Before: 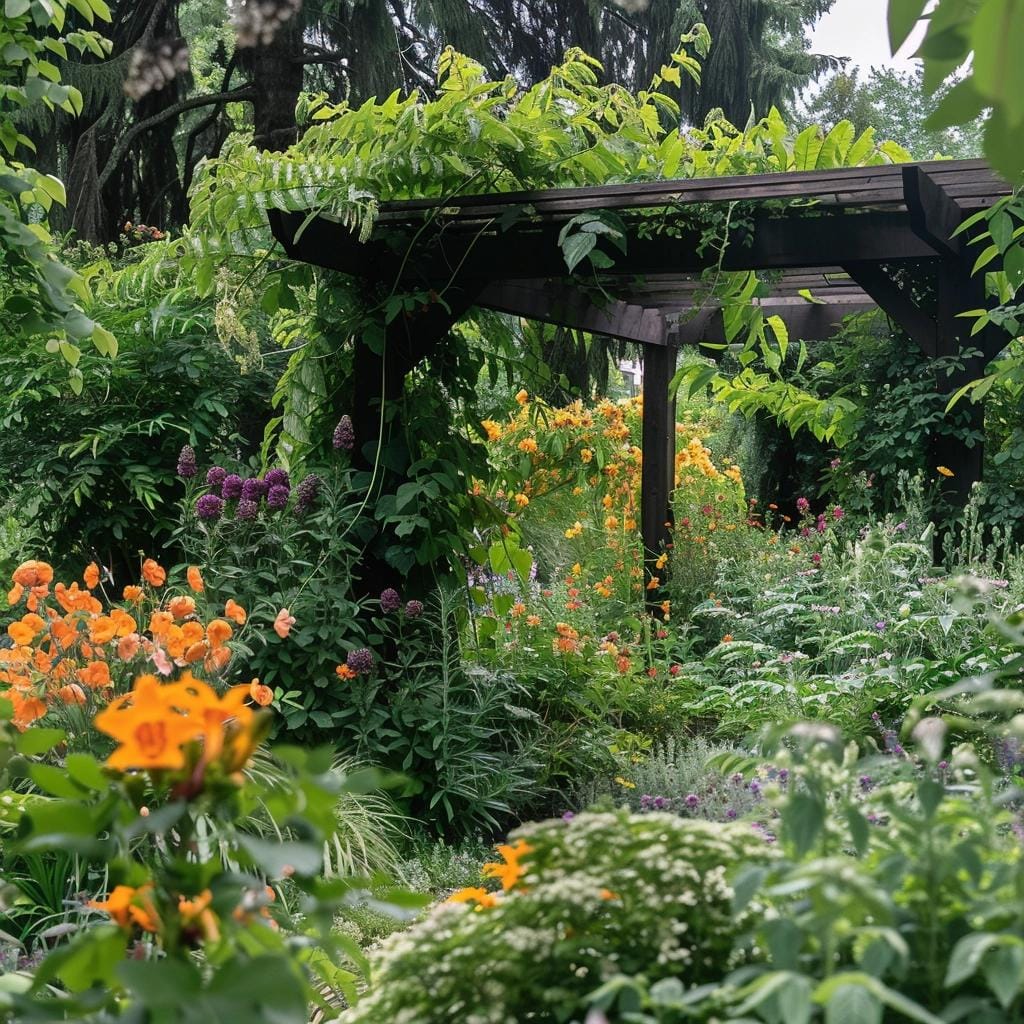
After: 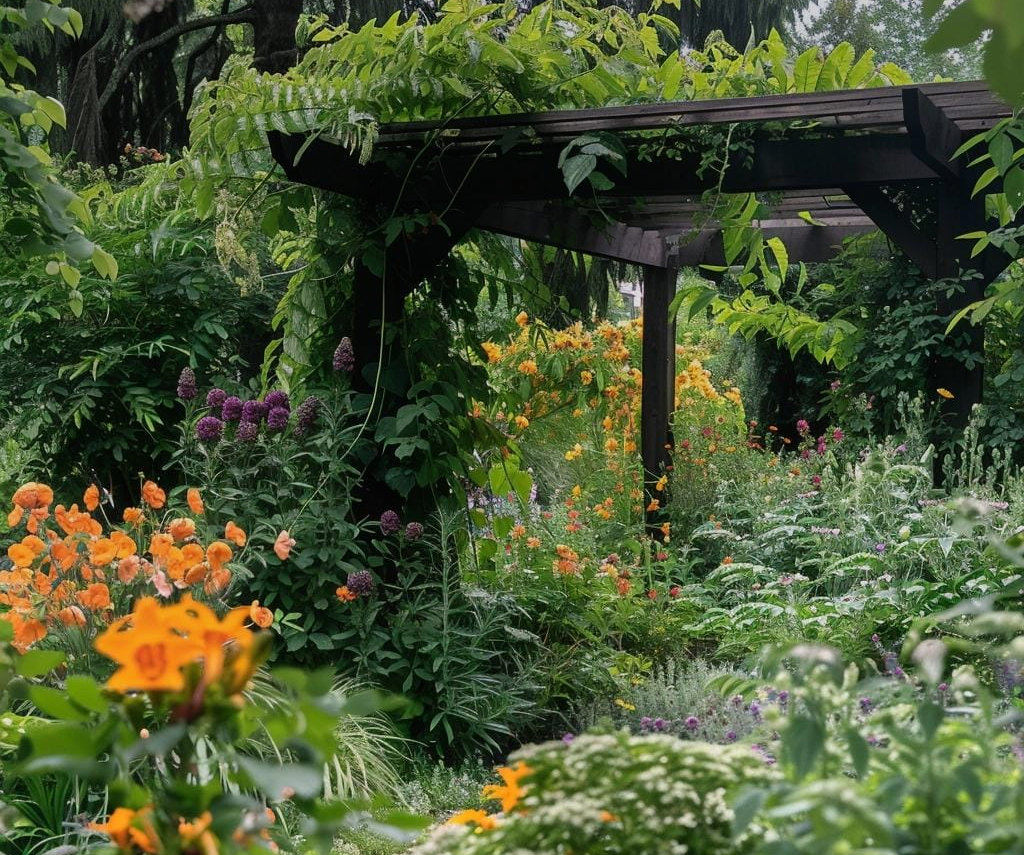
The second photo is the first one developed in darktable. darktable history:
crop: top 7.625%, bottom 8.027%
graduated density: on, module defaults
